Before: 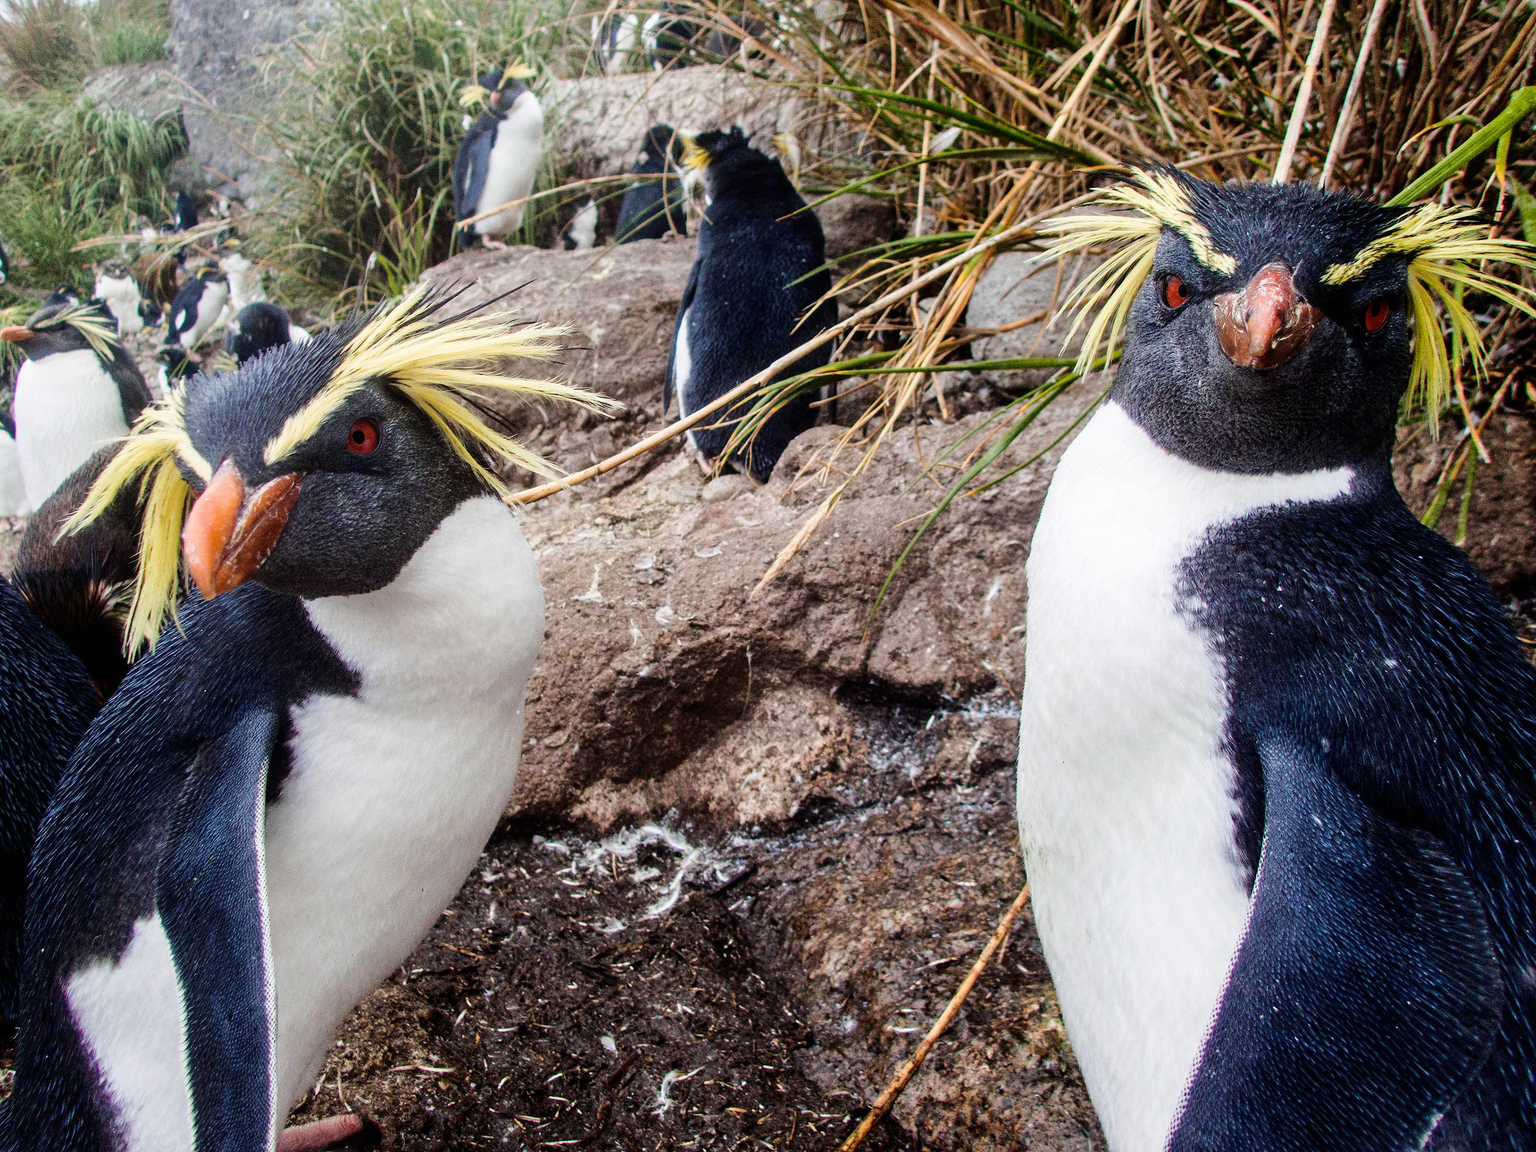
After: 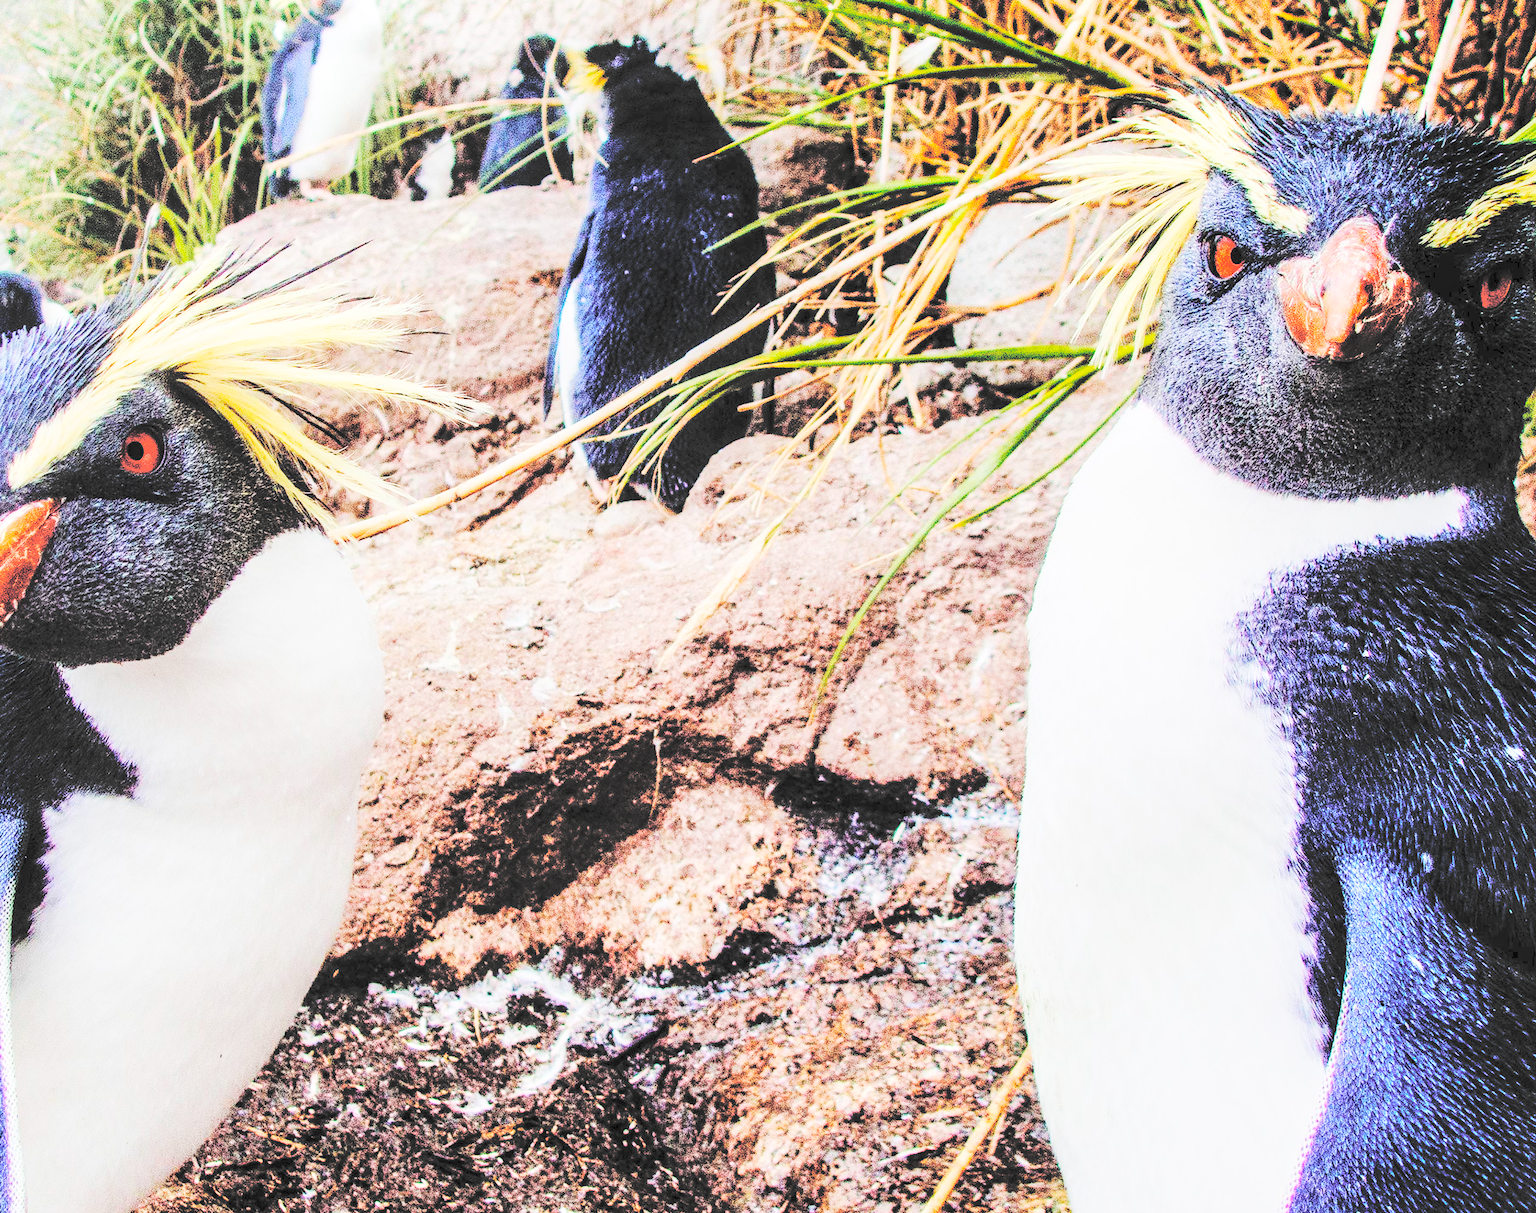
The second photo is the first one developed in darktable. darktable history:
crop: left 16.768%, top 8.653%, right 8.362%, bottom 12.485%
contrast brightness saturation: brightness 1
local contrast: on, module defaults
base curve: curves: ch0 [(0, 0) (0.036, 0.01) (0.123, 0.254) (0.258, 0.504) (0.507, 0.748) (1, 1)], preserve colors none
